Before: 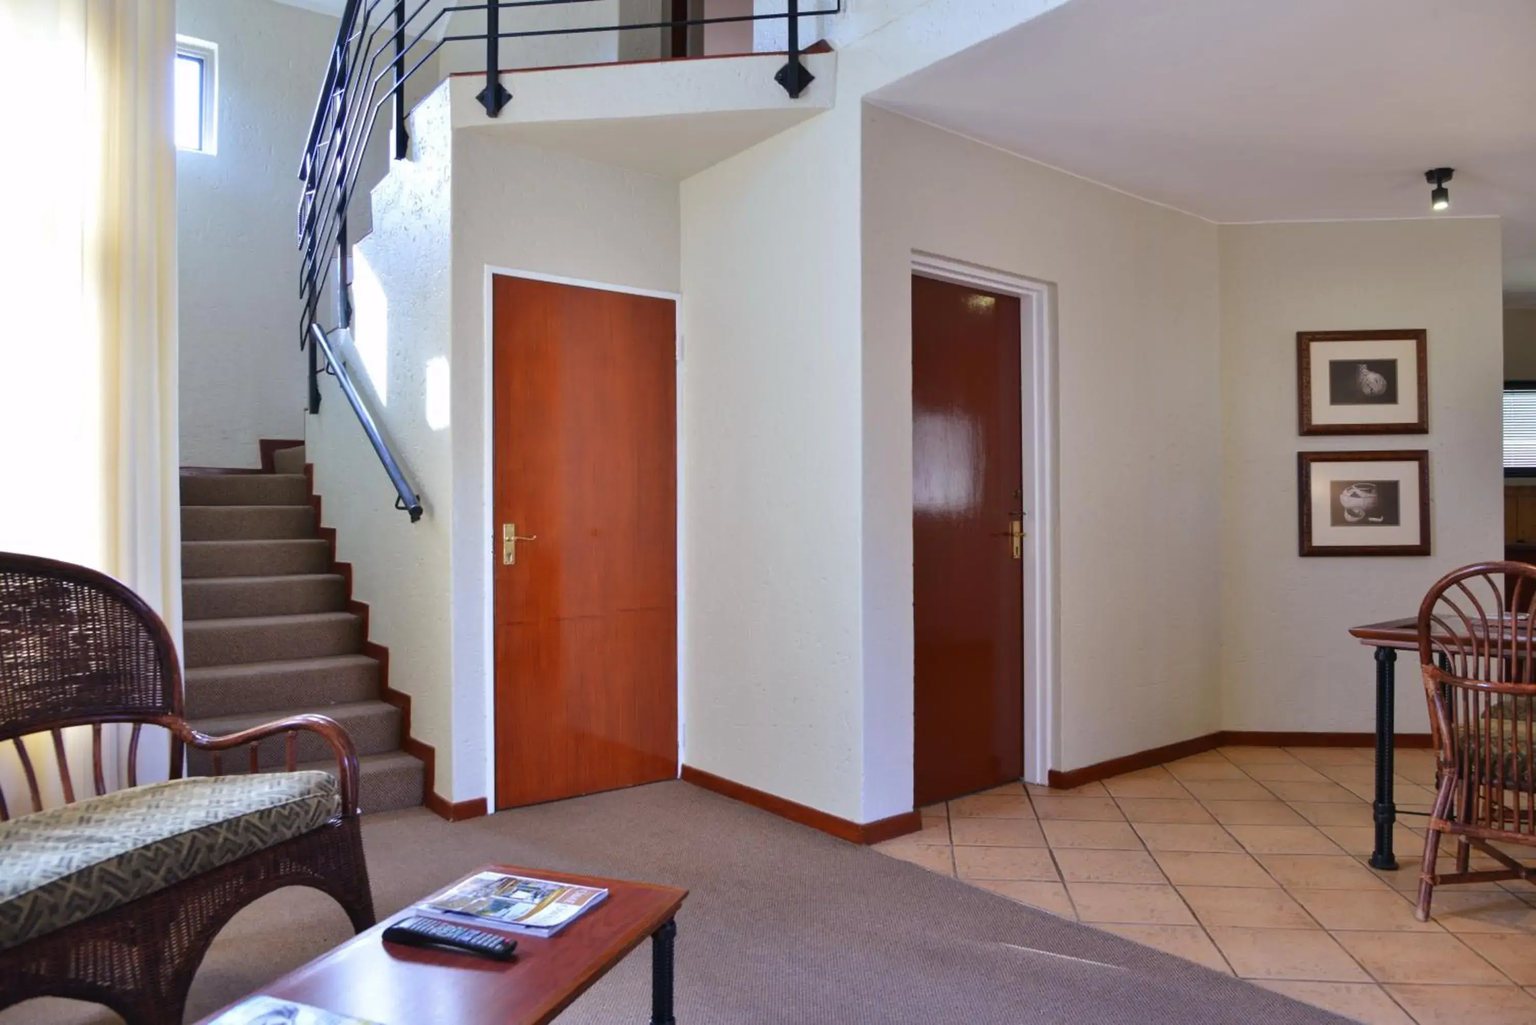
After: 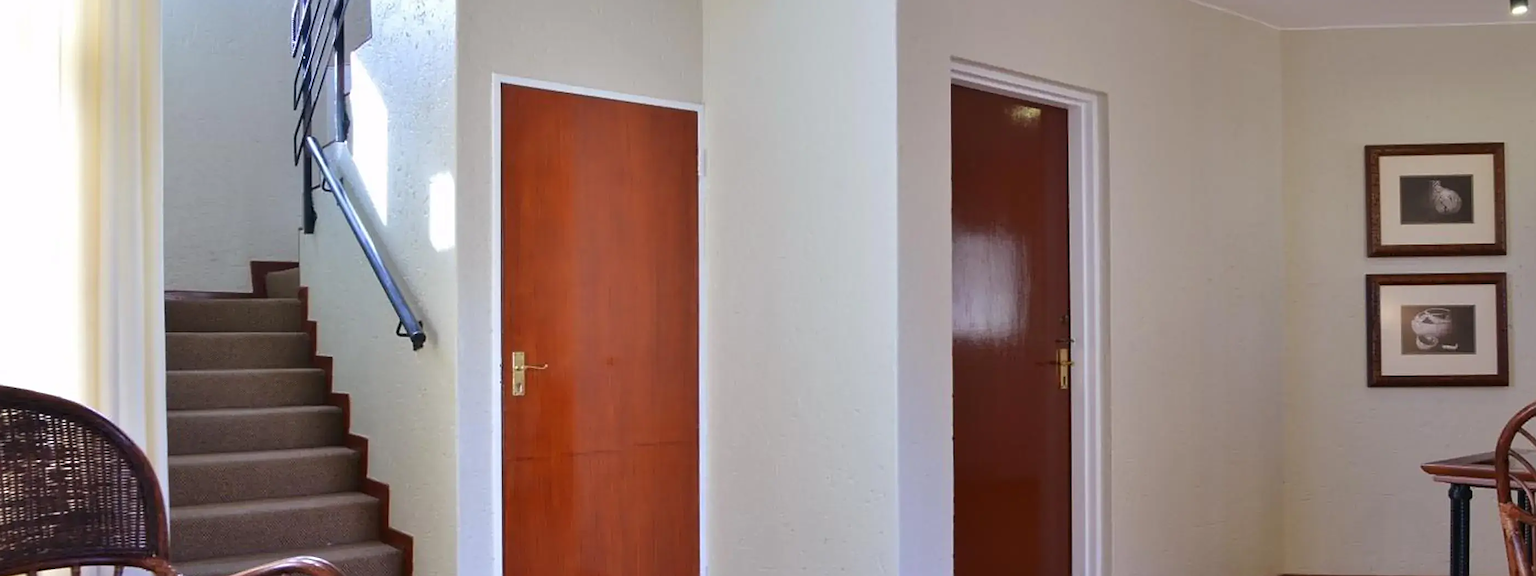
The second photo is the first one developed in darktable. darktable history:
crop: left 1.744%, top 19.225%, right 5.069%, bottom 28.357%
sharpen: on, module defaults
